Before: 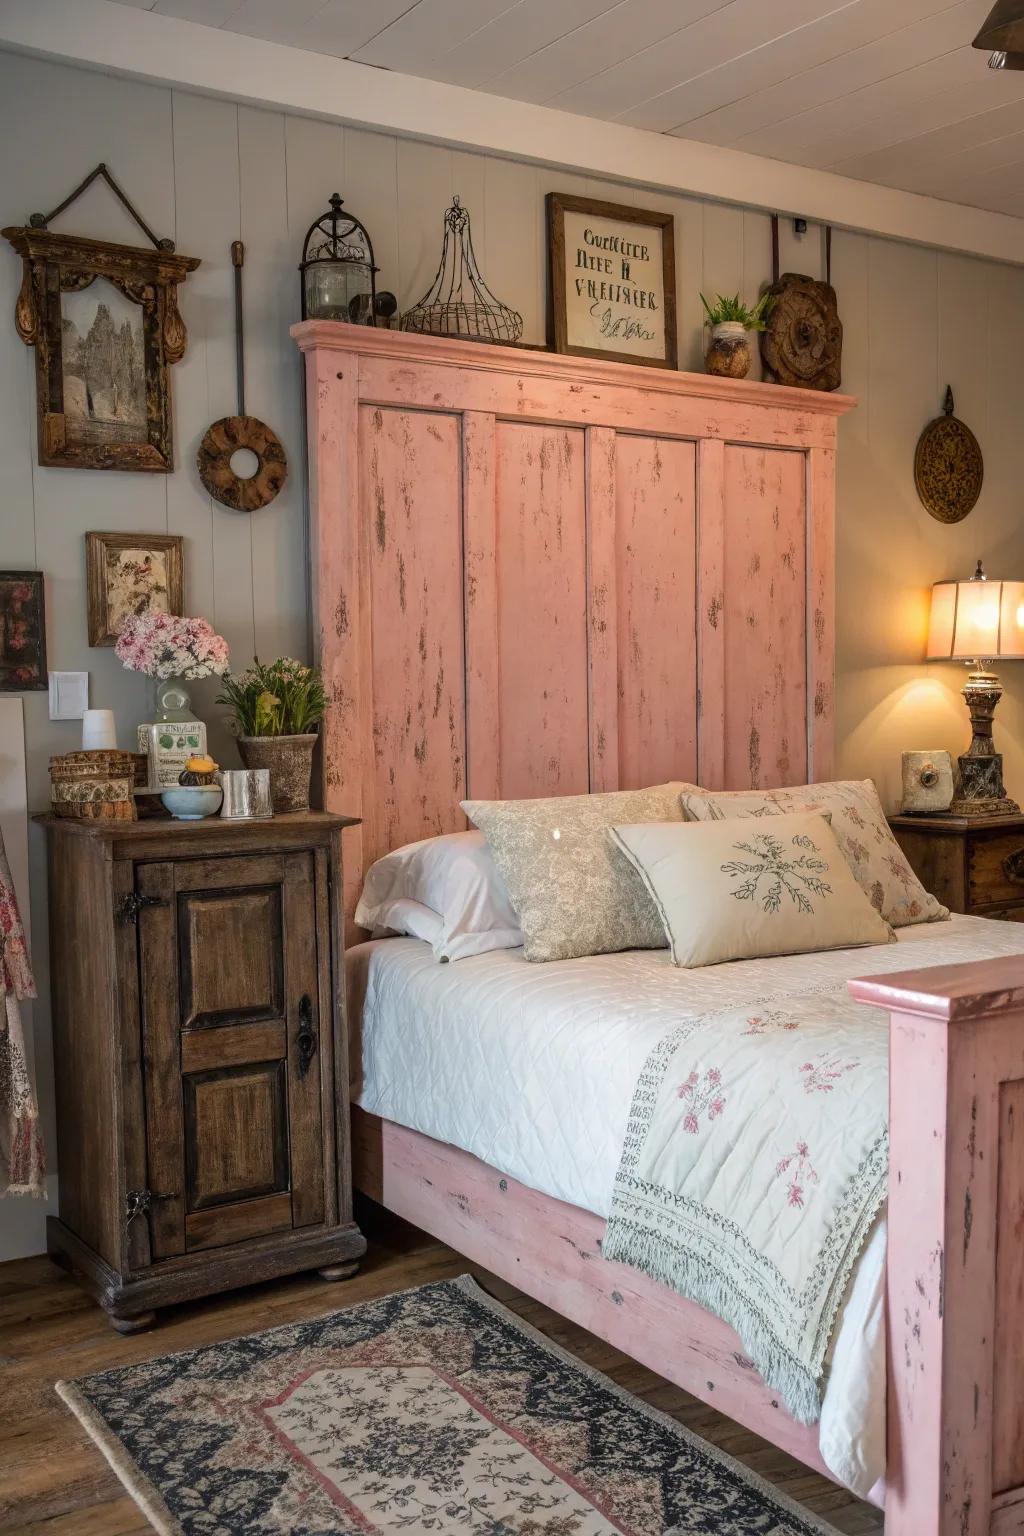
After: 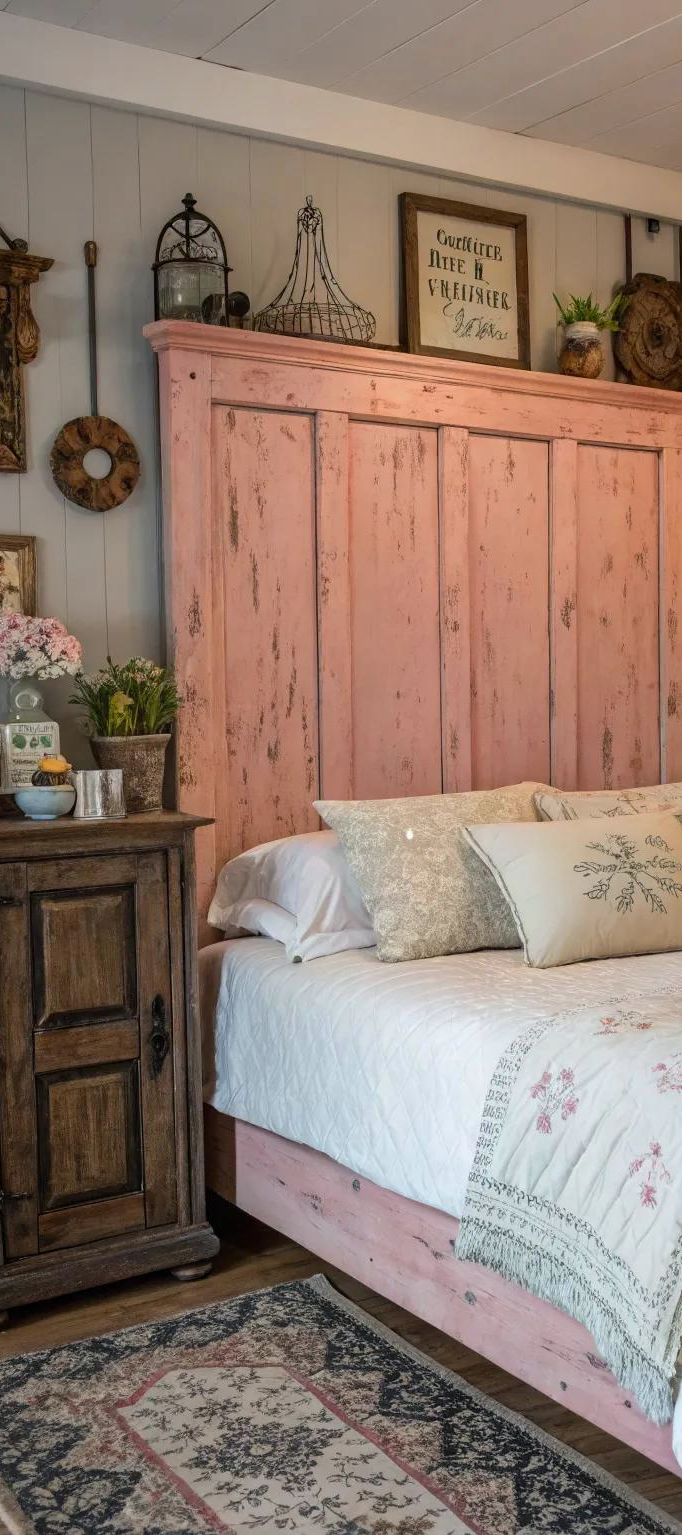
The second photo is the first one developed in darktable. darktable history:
crop and rotate: left 14.385%, right 18.948%
white balance: red 0.986, blue 1.01
